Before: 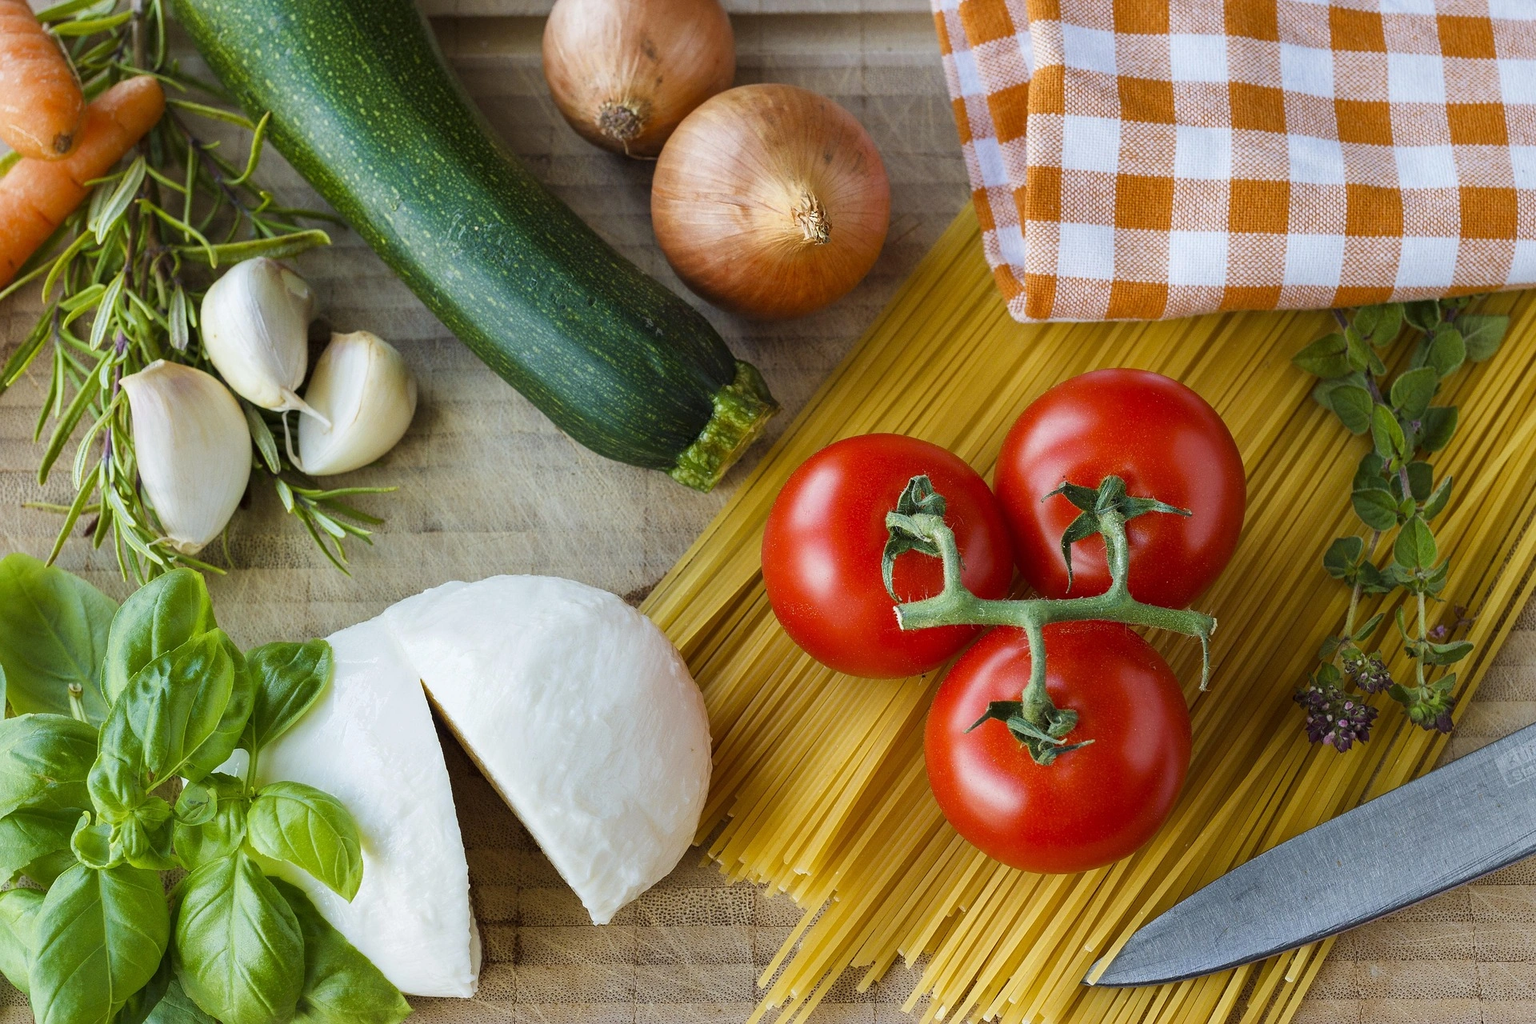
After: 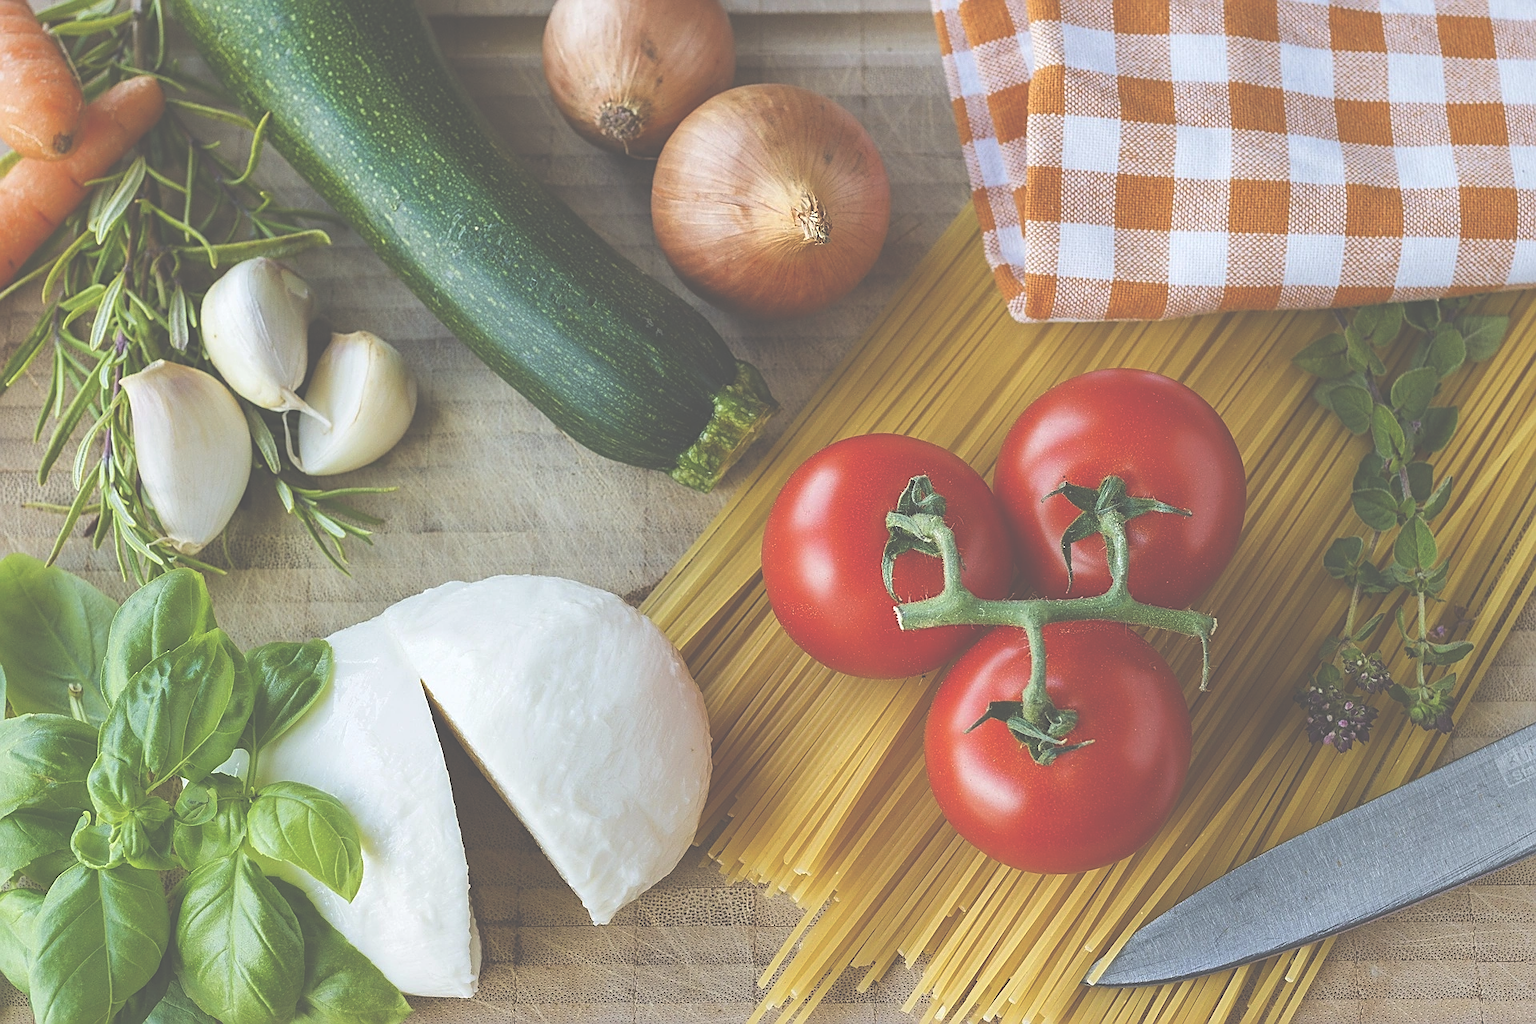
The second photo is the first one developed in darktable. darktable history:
sharpen: on, module defaults
exposure: black level correction -0.087, compensate highlight preservation false
levels: levels [0, 0.492, 0.984]
